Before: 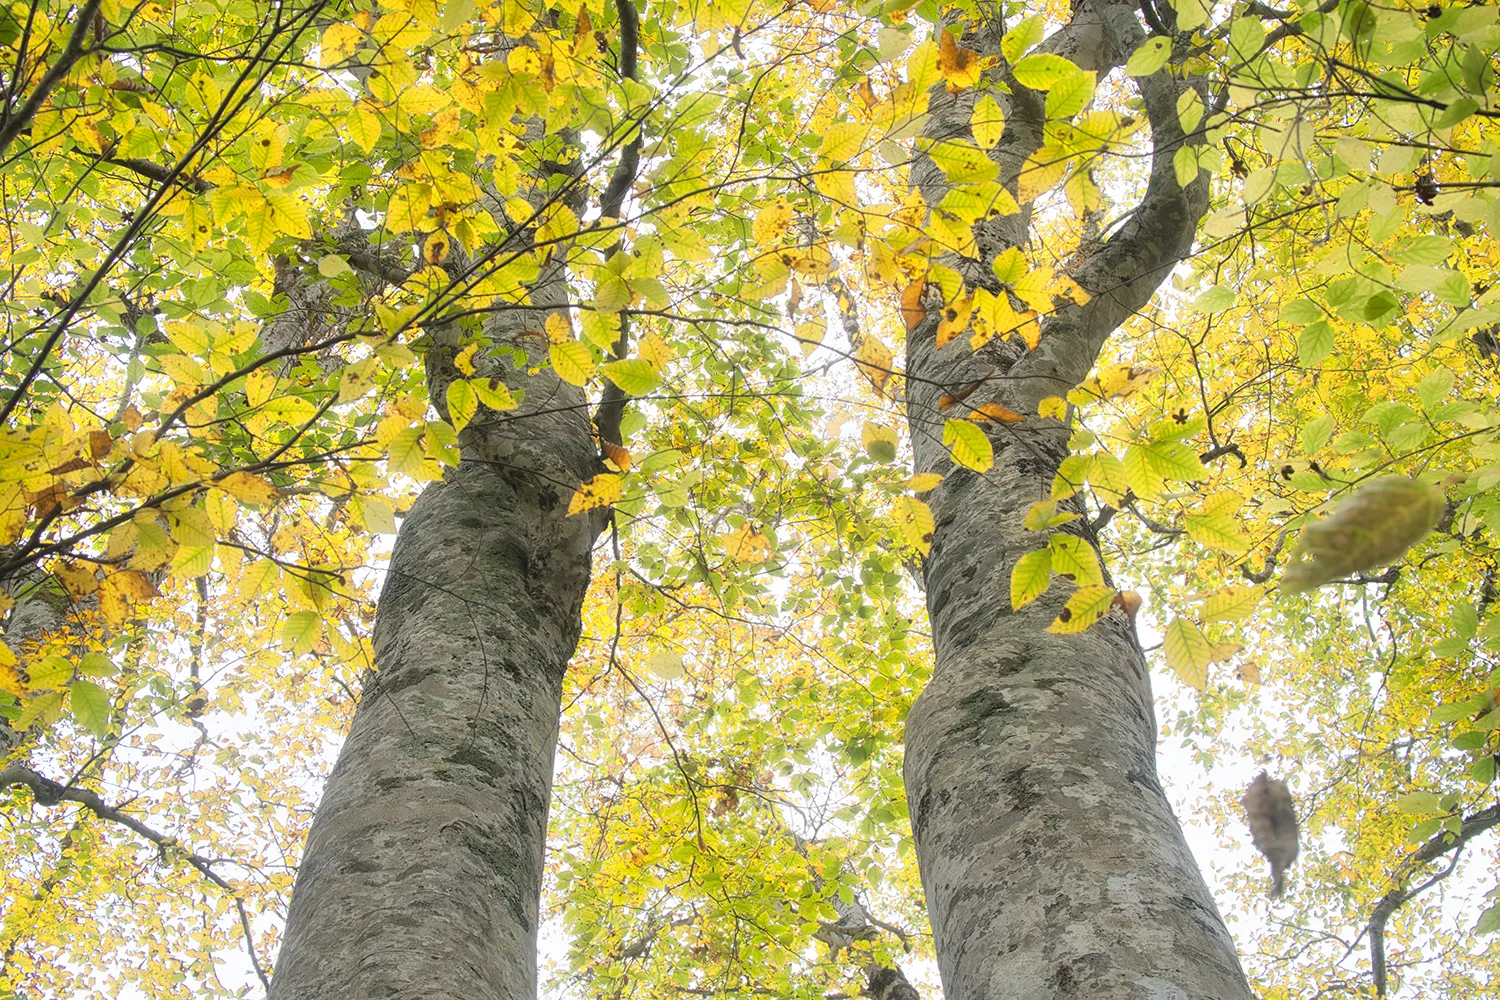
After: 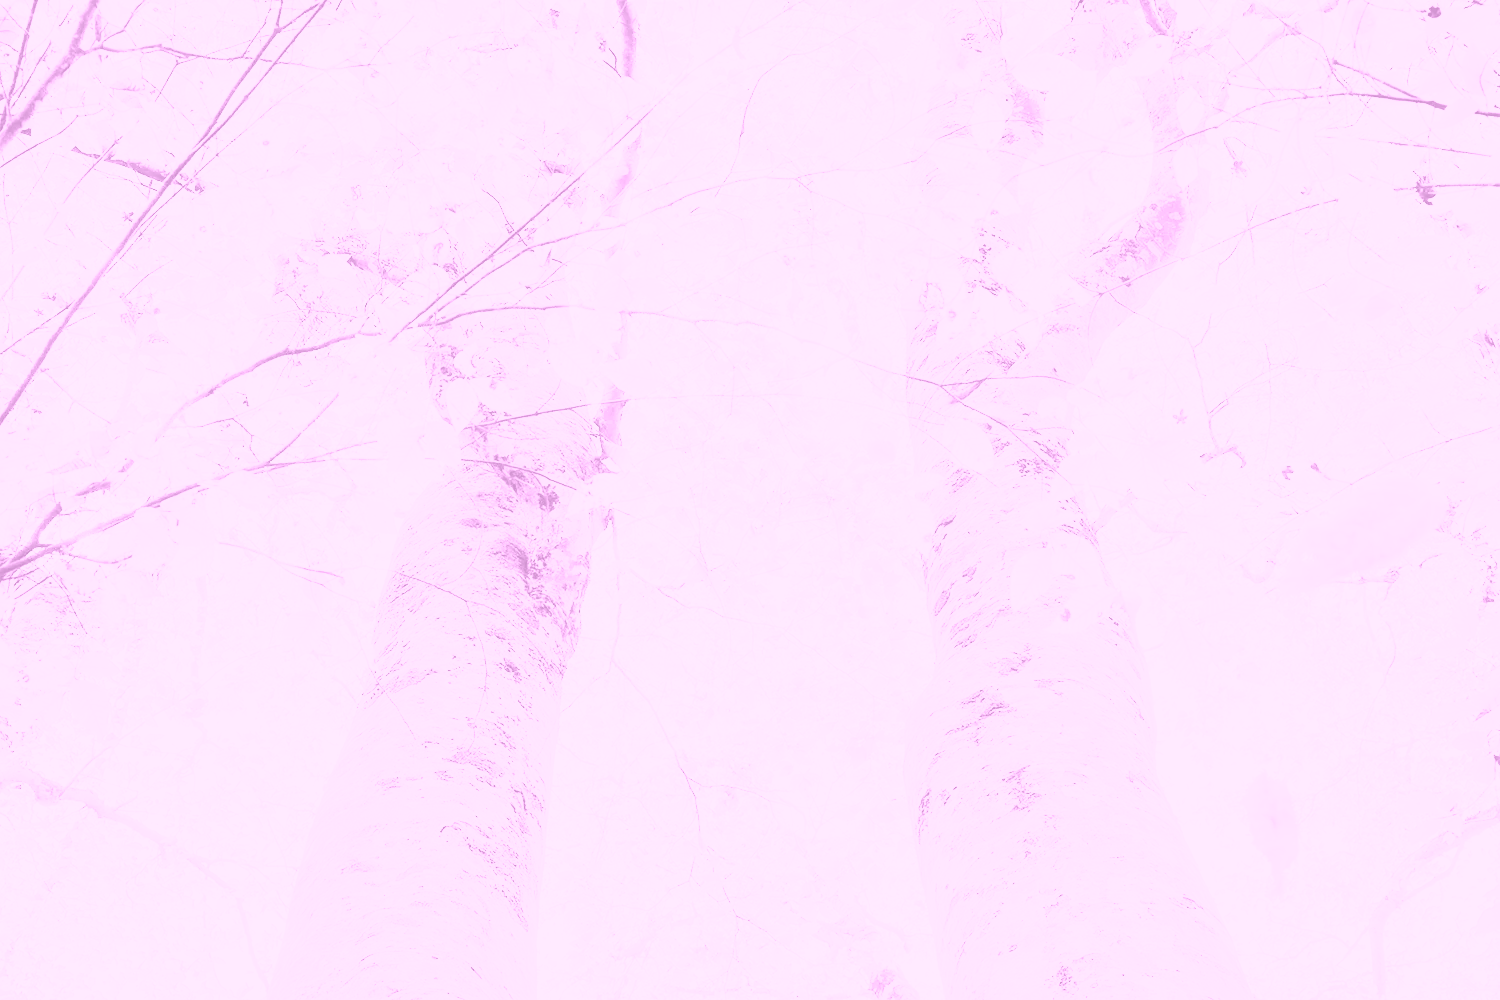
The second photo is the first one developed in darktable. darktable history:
exposure: black level correction 0.001, exposure 1.84 EV, compensate highlight preservation false
rgb curve: curves: ch0 [(0, 0) (0.21, 0.15) (0.24, 0.21) (0.5, 0.75) (0.75, 0.96) (0.89, 0.99) (1, 1)]; ch1 [(0, 0.02) (0.21, 0.13) (0.25, 0.2) (0.5, 0.67) (0.75, 0.9) (0.89, 0.97) (1, 1)]; ch2 [(0, 0.02) (0.21, 0.13) (0.25, 0.2) (0.5, 0.67) (0.75, 0.9) (0.89, 0.97) (1, 1)], compensate middle gray true
color correction: highlights a* 5.81, highlights b* 4.84
colorize: hue 331.2°, saturation 69%, source mix 30.28%, lightness 69.02%, version 1
white balance: red 0.988, blue 1.017
contrast brightness saturation: contrast 0.05
color balance rgb: shadows lift › chroma 2%, shadows lift › hue 185.64°, power › luminance 1.48%, highlights gain › chroma 3%, highlights gain › hue 54.51°, global offset › luminance -0.4%, perceptual saturation grading › highlights -18.47%, perceptual saturation grading › mid-tones 6.62%, perceptual saturation grading › shadows 28.22%, perceptual brilliance grading › highlights 15.68%, perceptual brilliance grading › shadows -14.29%, global vibrance 25.96%, contrast 6.45%
